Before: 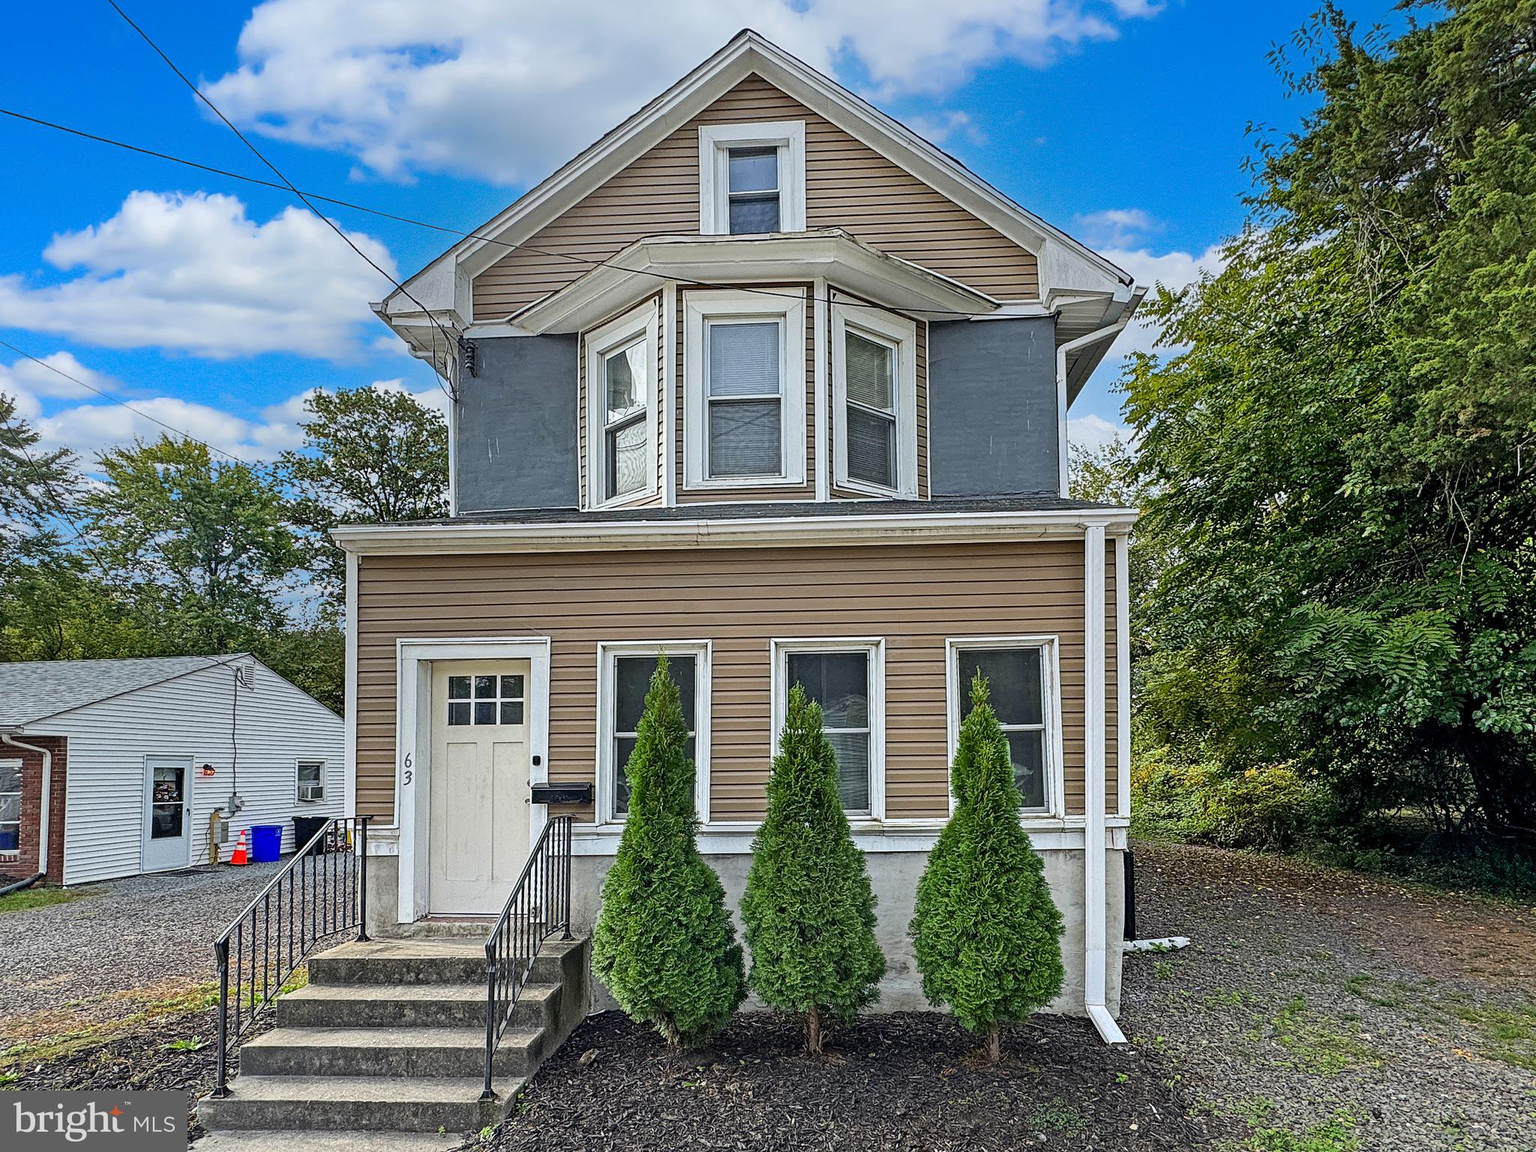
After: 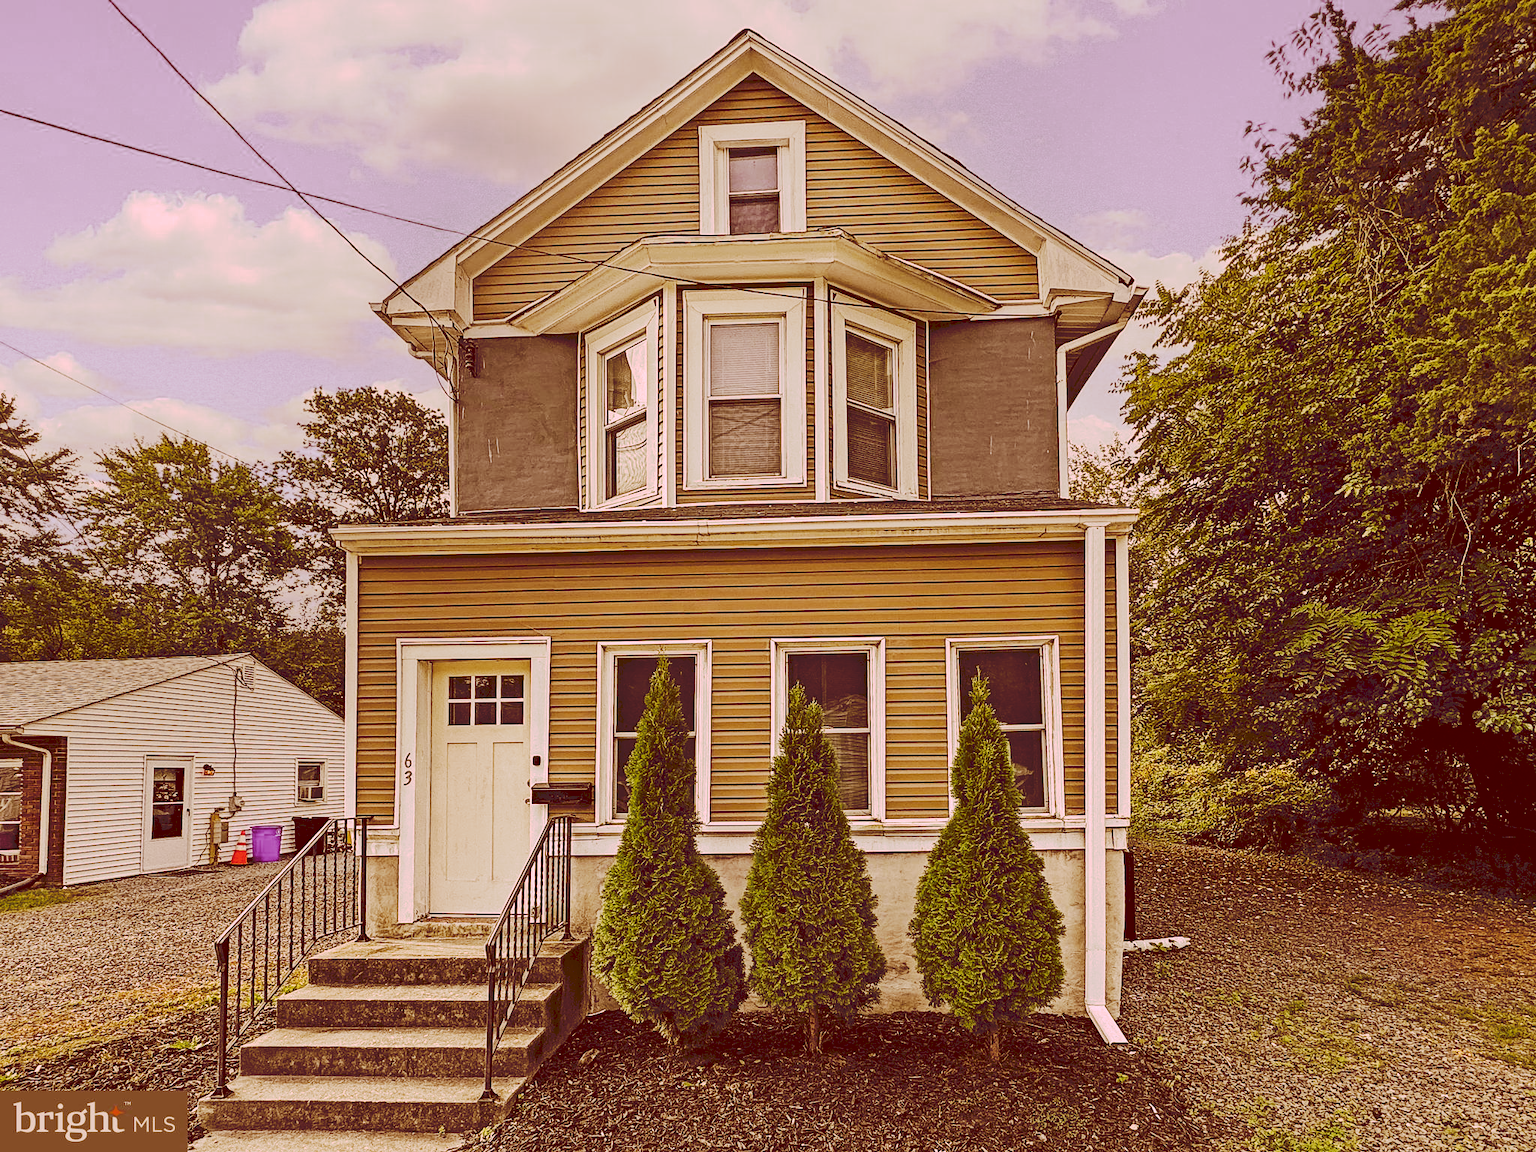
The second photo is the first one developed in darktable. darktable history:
tone curve: curves: ch0 [(0, 0) (0.003, 0.132) (0.011, 0.136) (0.025, 0.14) (0.044, 0.147) (0.069, 0.149) (0.1, 0.156) (0.136, 0.163) (0.177, 0.177) (0.224, 0.2) (0.277, 0.251) (0.335, 0.311) (0.399, 0.387) (0.468, 0.487) (0.543, 0.585) (0.623, 0.675) (0.709, 0.742) (0.801, 0.81) (0.898, 0.867) (1, 1)], preserve colors none
color look up table: target L [96.47, 91.39, 87.51, 86.87, 77.19, 74.02, 53.79, 51.51, 50.17, 46.92, 31.75, 10.23, 10.34, 74.31, 71.01, 65.24, 58.33, 53.7, 54.45, 52.67, 41.4, 34.5, 33.54, 31.93, 20.74, 16.48, 95.78, 89.52, 71.31, 65.11, 74.7, 68.18, 79.5, 49.93, 72.41, 39.08, 37.11, 41.47, 14.17, 34.24, 11.38, 93.35, 80.57, 76.39, 75.76, 79.57, 54.19, 43.55, 33.25], target a [9.81, 18.28, -14.93, -6.352, -1.109, -10.32, 10.47, -16.63, 0.362, -7.268, 5.952, 45.84, 46.33, 27.66, 19.95, 42.59, 54.83, 27.24, 67.92, 50.48, 29.59, 49.03, 29.85, 47.31, 30.93, 57.82, 17.33, 26.7, 30.65, 43.53, 36.25, 21.38, 21.96, 63.43, 27.55, 20.49, 46.23, 27.02, 43.59, 42.35, 48.4, 15.34, 4.9, -2.95, 7.515, 18.45, 8.649, 13.2, 11], target b [55.93, 31.89, 67.23, 15.37, 71.52, 50.5, 50.86, 47.09, 48.64, 35.28, 54.26, 17.4, 17.59, 38.7, 65.37, 63.29, 21.95, 29.32, 30.7, 53.85, 70.61, 59.03, 57.2, 54.38, 35.49, 28.15, -0.057, -7.473, 15.55, -2.741, -22.41, 8.574, -15.86, -0.626, -23.81, 21.78, 6.143, -0.902, 24.06, -19.67, 19.1, -1.154, -2.432, 16.75, 22.43, -13.87, 20.32, 5.873, 34.37], num patches 49
